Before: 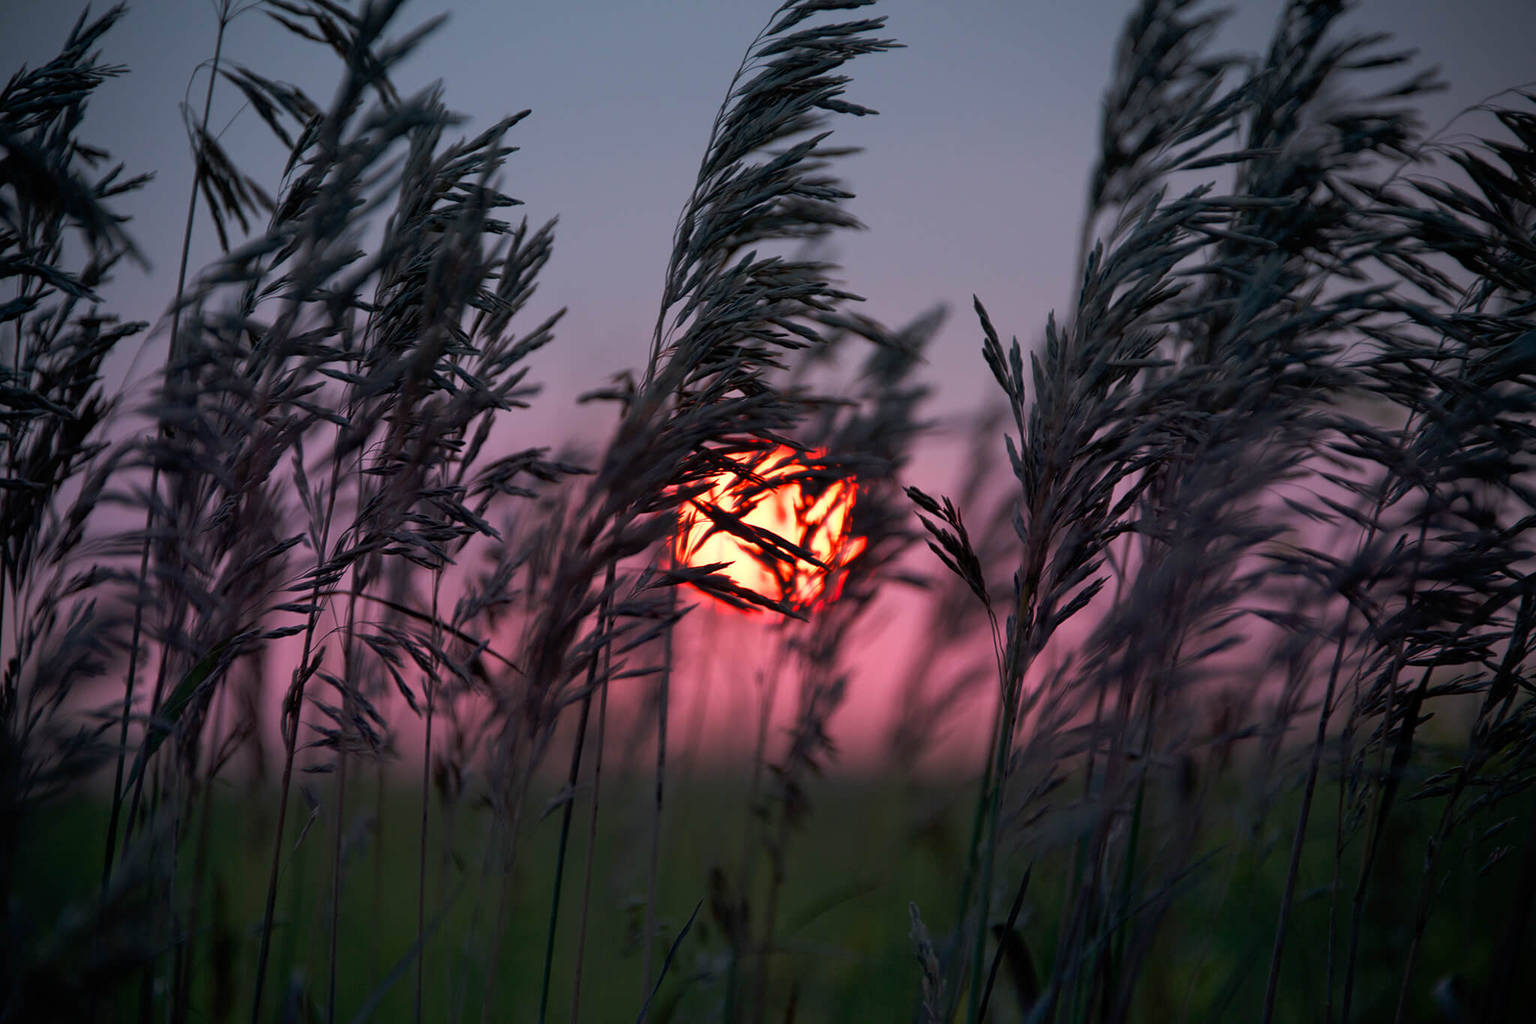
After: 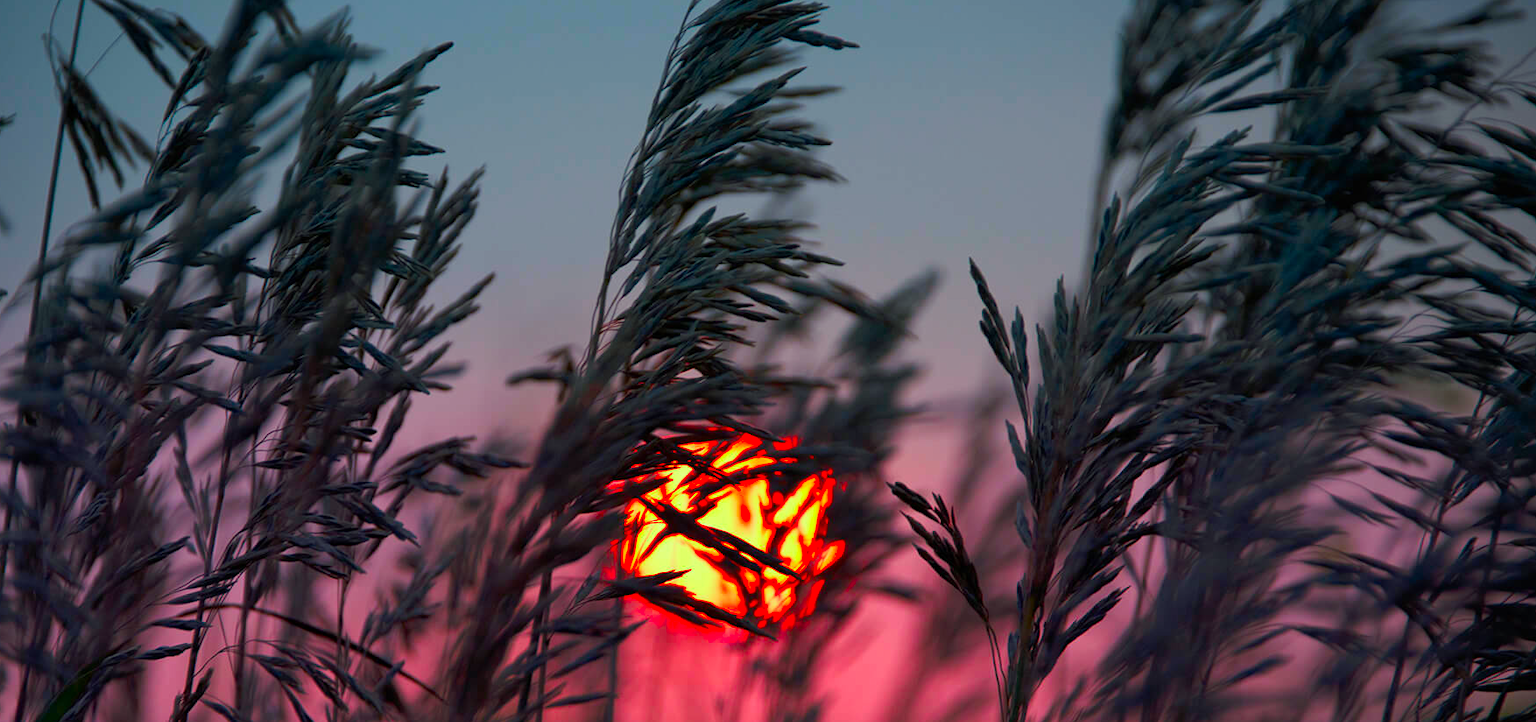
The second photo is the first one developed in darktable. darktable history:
color correction: highlights a* -10.77, highlights b* 9.8, saturation 1.72
crop and rotate: left 9.345%, top 7.22%, right 4.982%, bottom 32.331%
